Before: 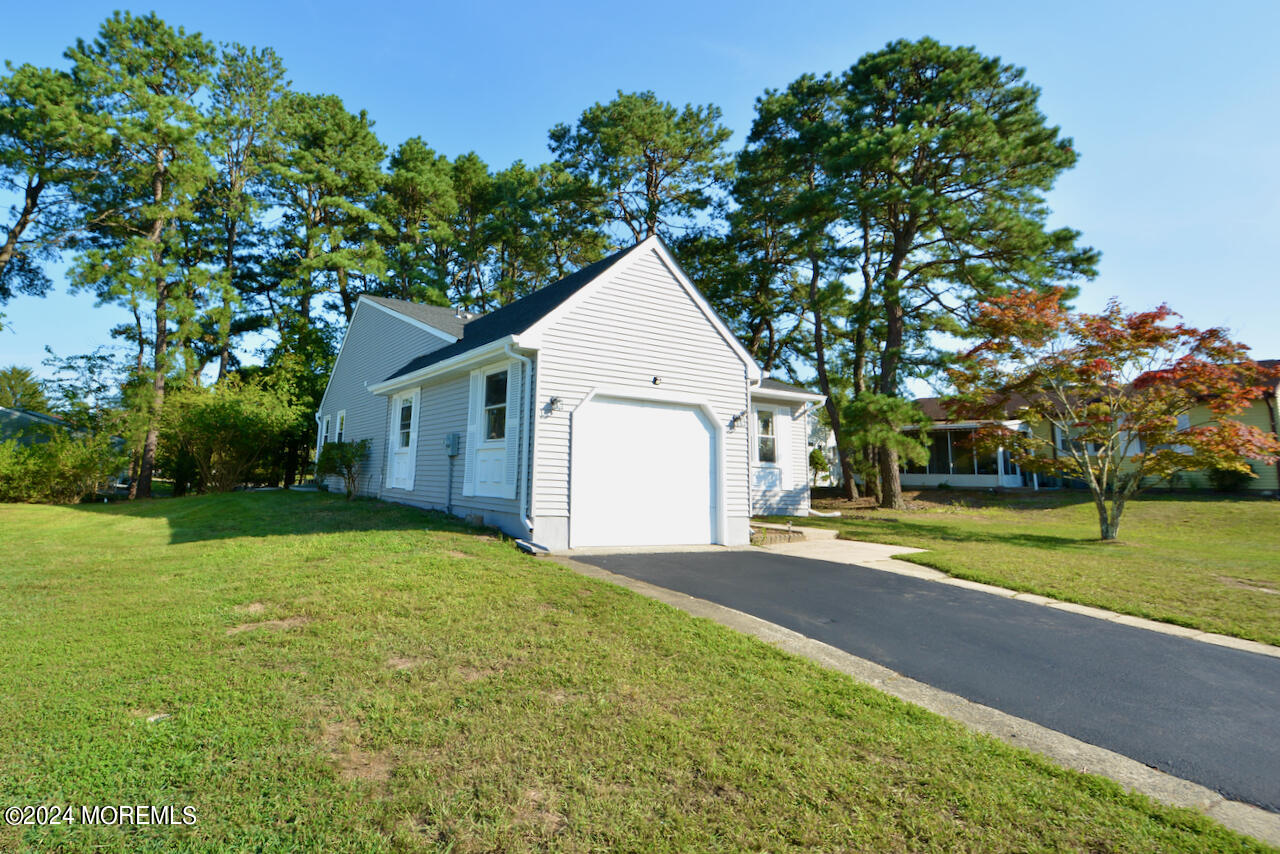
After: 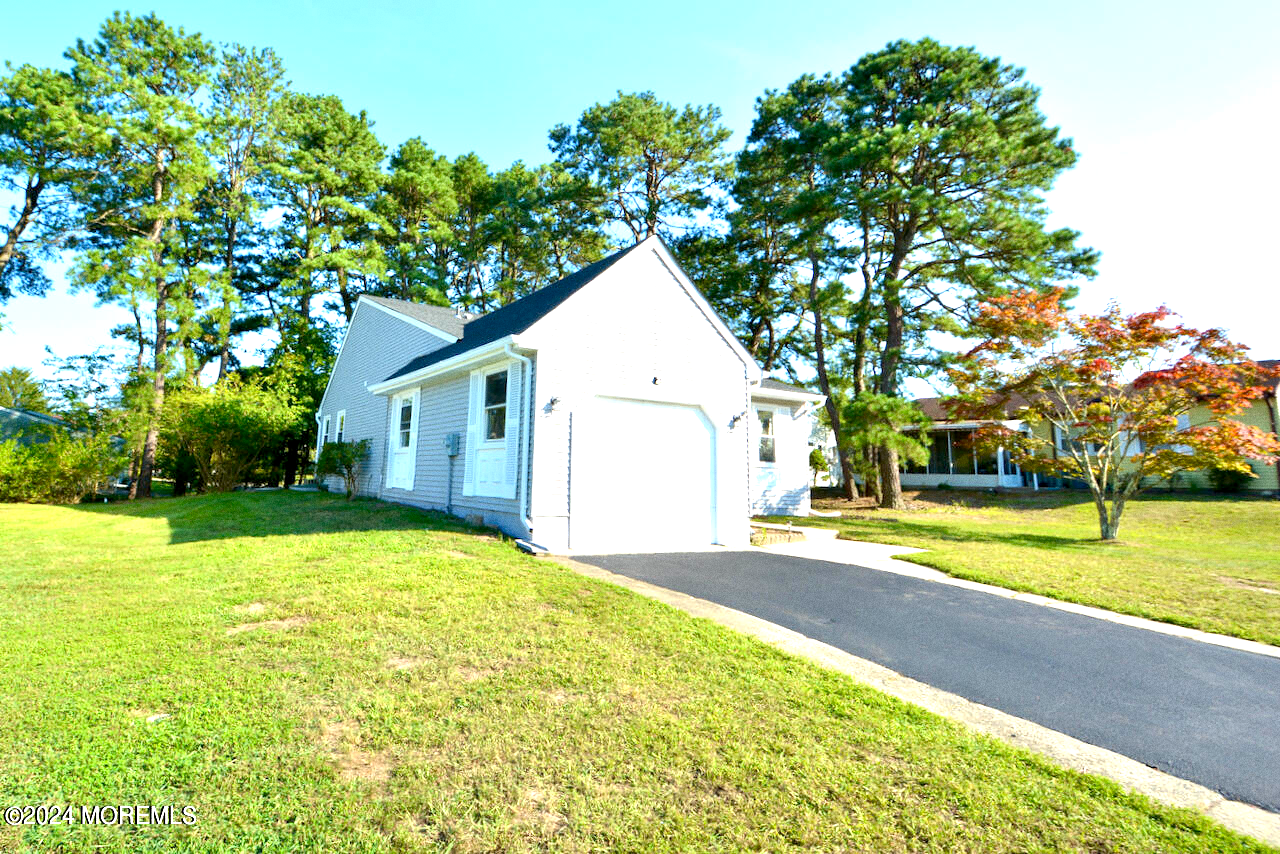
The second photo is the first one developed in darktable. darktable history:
exposure: black level correction 0, exposure 1.2 EV, compensate highlight preservation false
grain: on, module defaults
